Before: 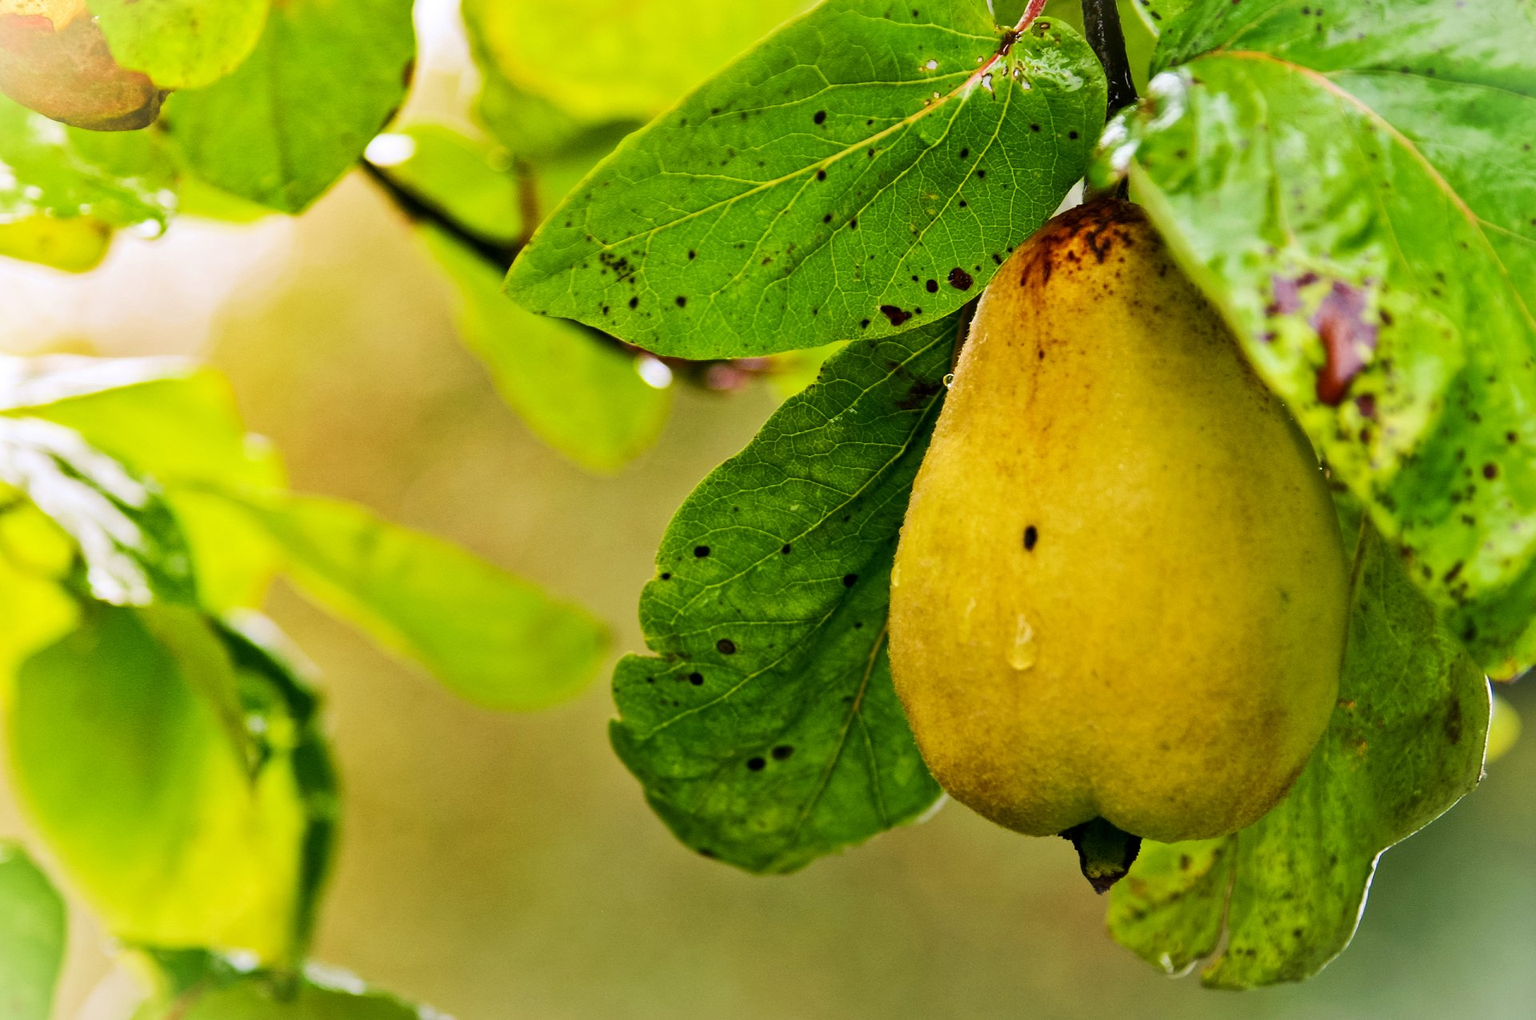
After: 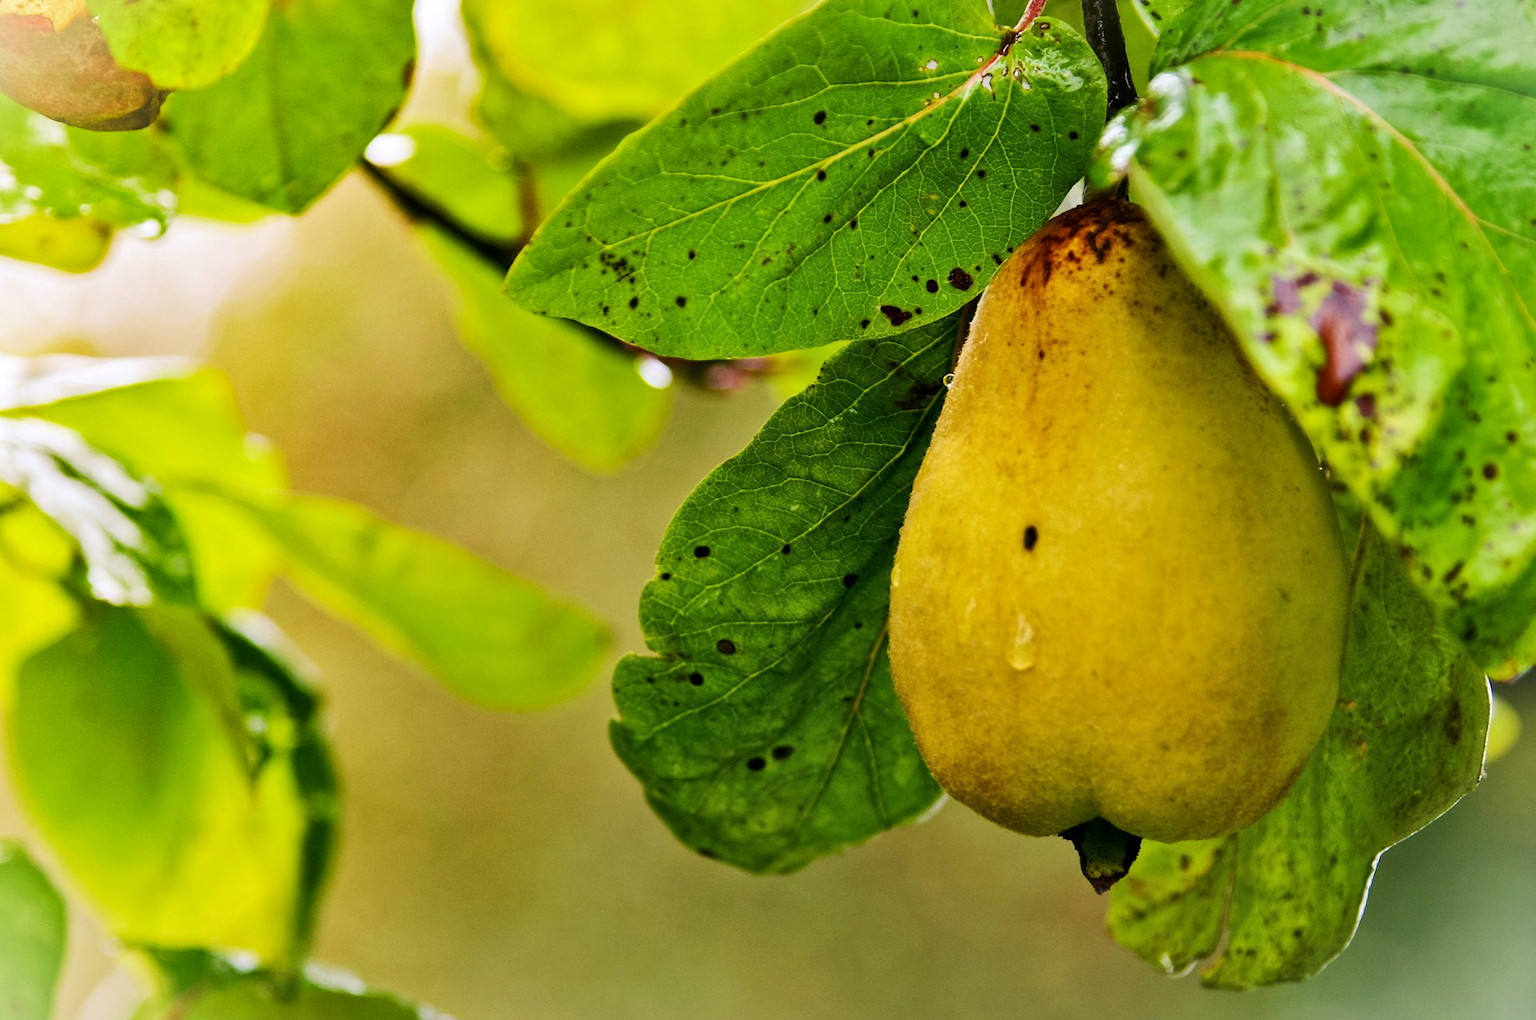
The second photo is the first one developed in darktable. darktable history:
levels: mode automatic, gray 50.8%
shadows and highlights: shadows 37.27, highlights -28.18, soften with gaussian
